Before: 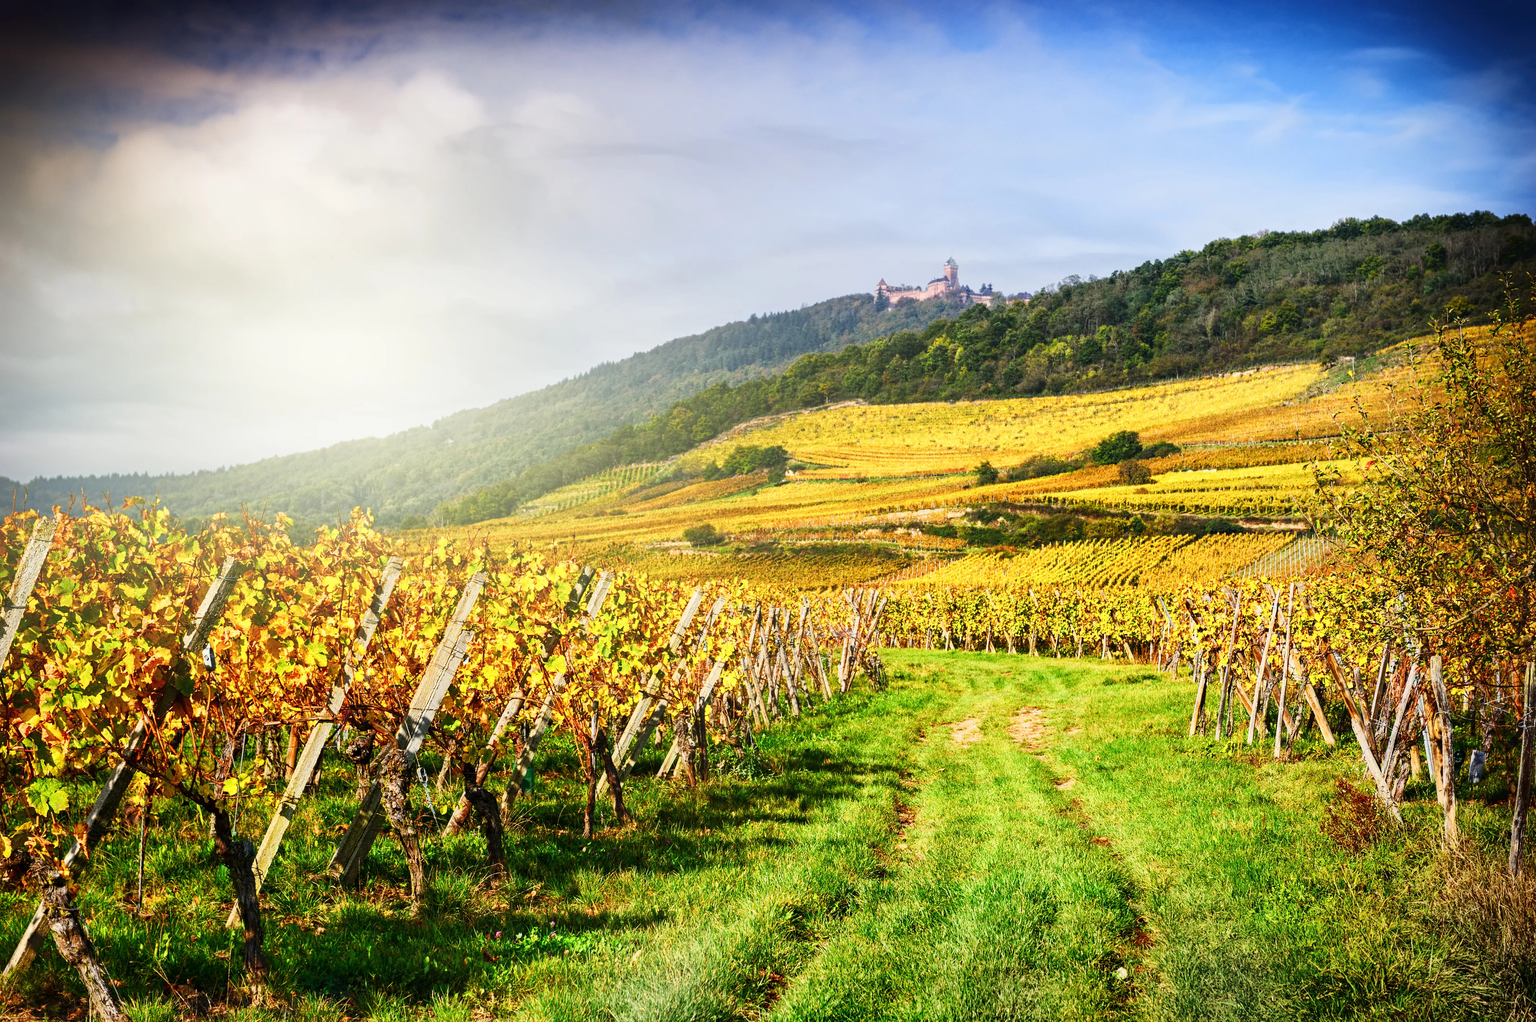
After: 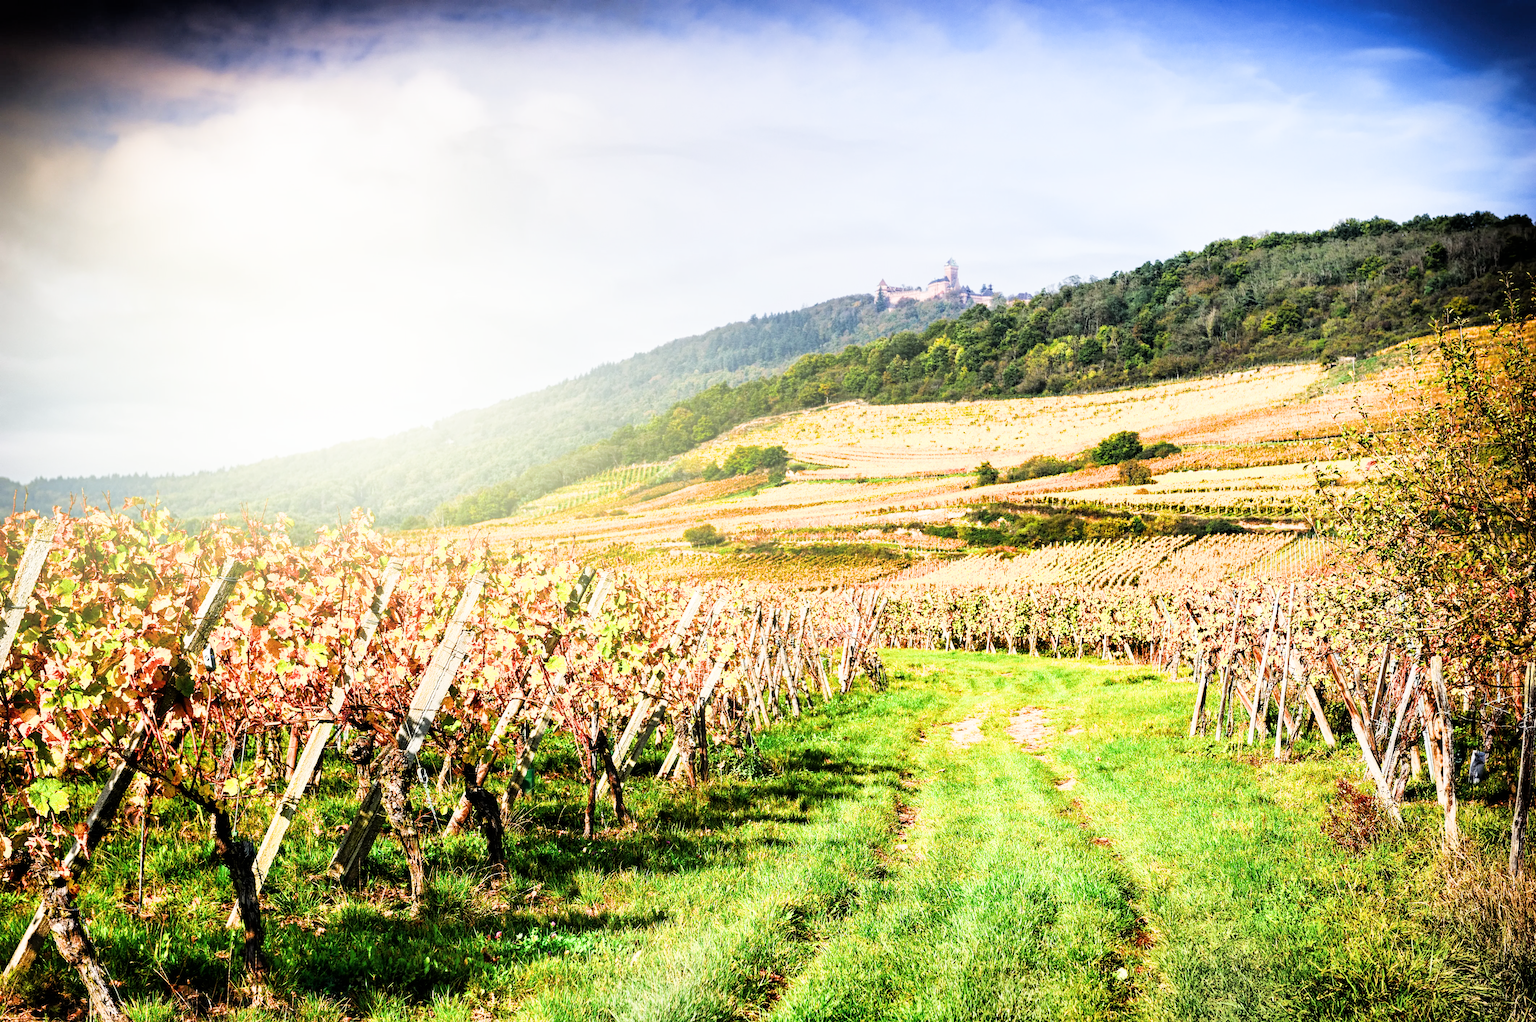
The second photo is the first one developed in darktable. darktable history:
exposure: exposure 1 EV, compensate highlight preservation false
filmic rgb: black relative exposure -5.09 EV, white relative exposure 3.54 EV, hardness 3.16, contrast 1.183, highlights saturation mix -49.17%
